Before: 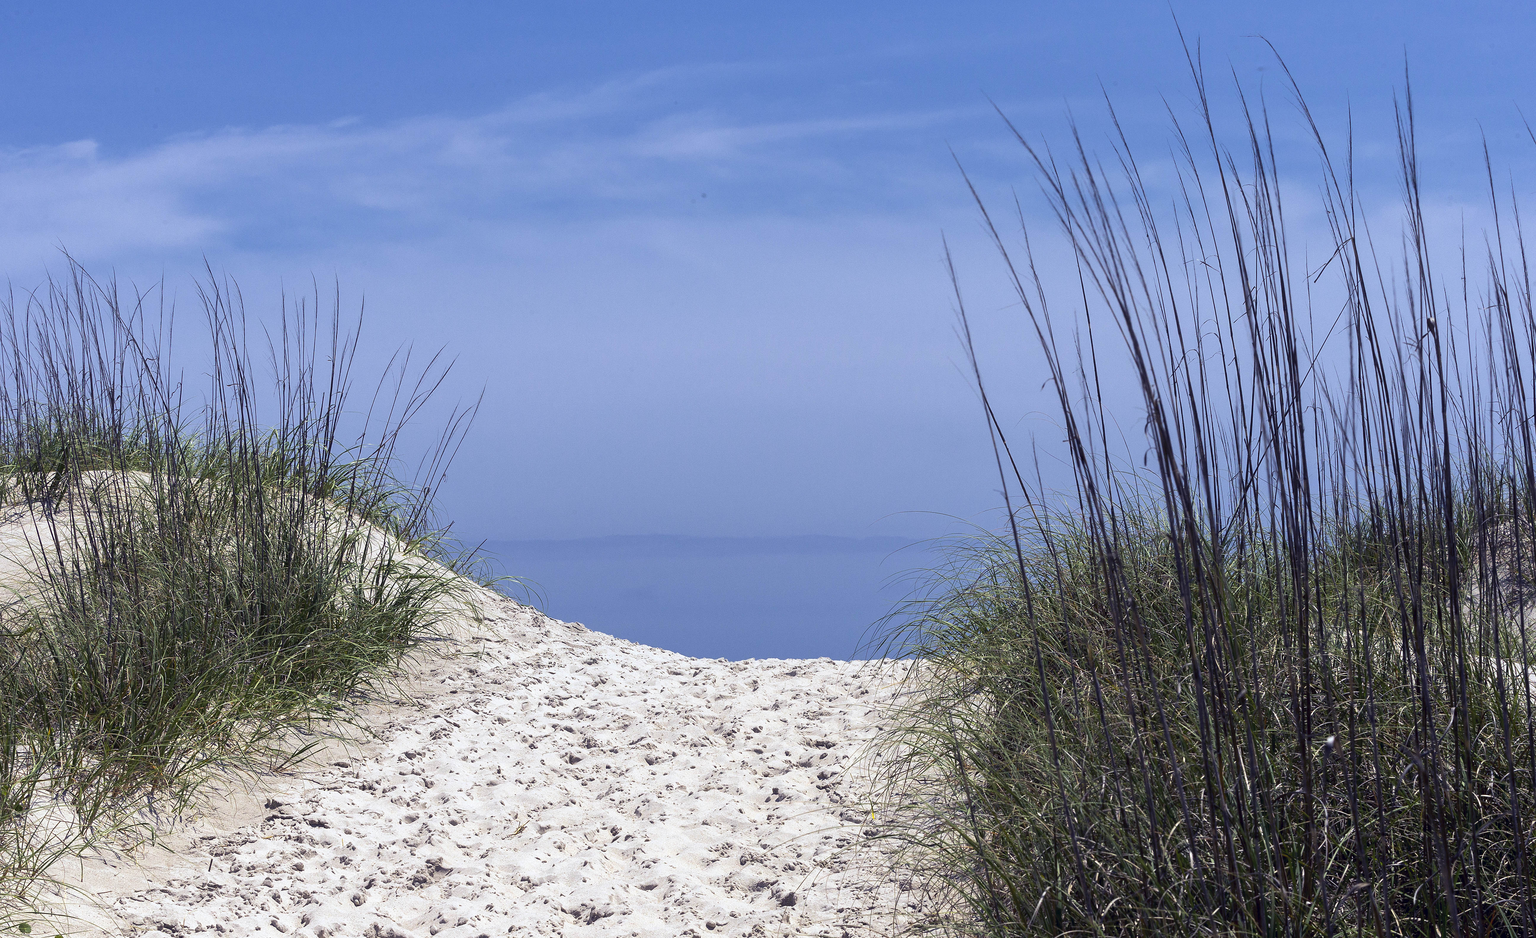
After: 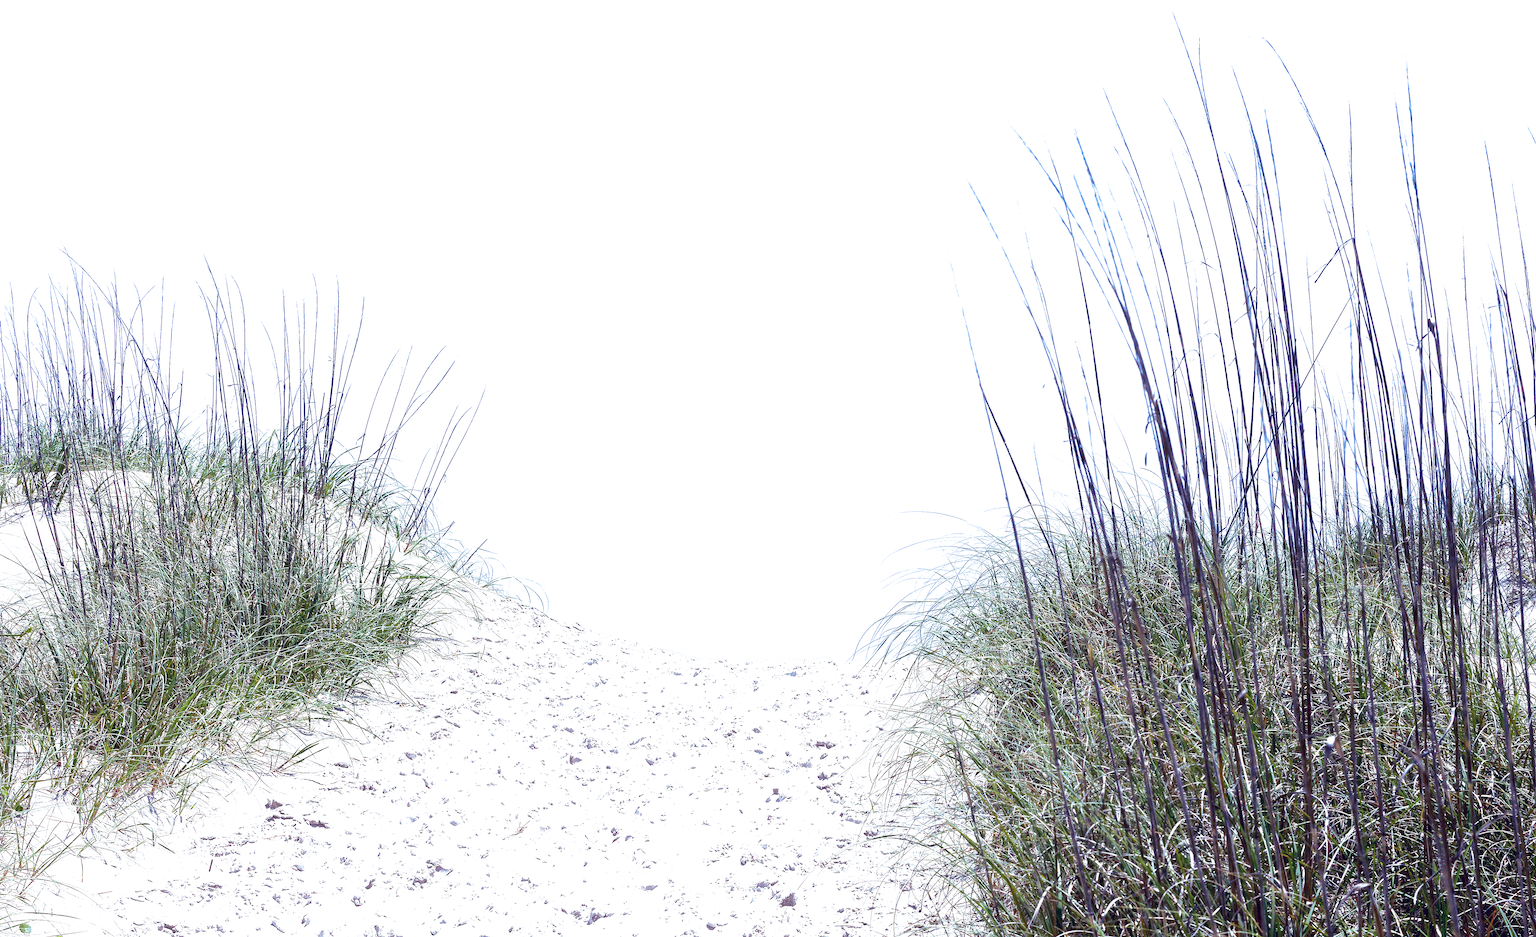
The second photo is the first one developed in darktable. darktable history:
exposure: black level correction 0, exposure 1.45 EV, compensate exposure bias true, compensate highlight preservation false
grain: coarseness 0.81 ISO, strength 1.34%, mid-tones bias 0%
split-toning: shadows › hue 351.18°, shadows › saturation 0.86, highlights › hue 218.82°, highlights › saturation 0.73, balance -19.167
